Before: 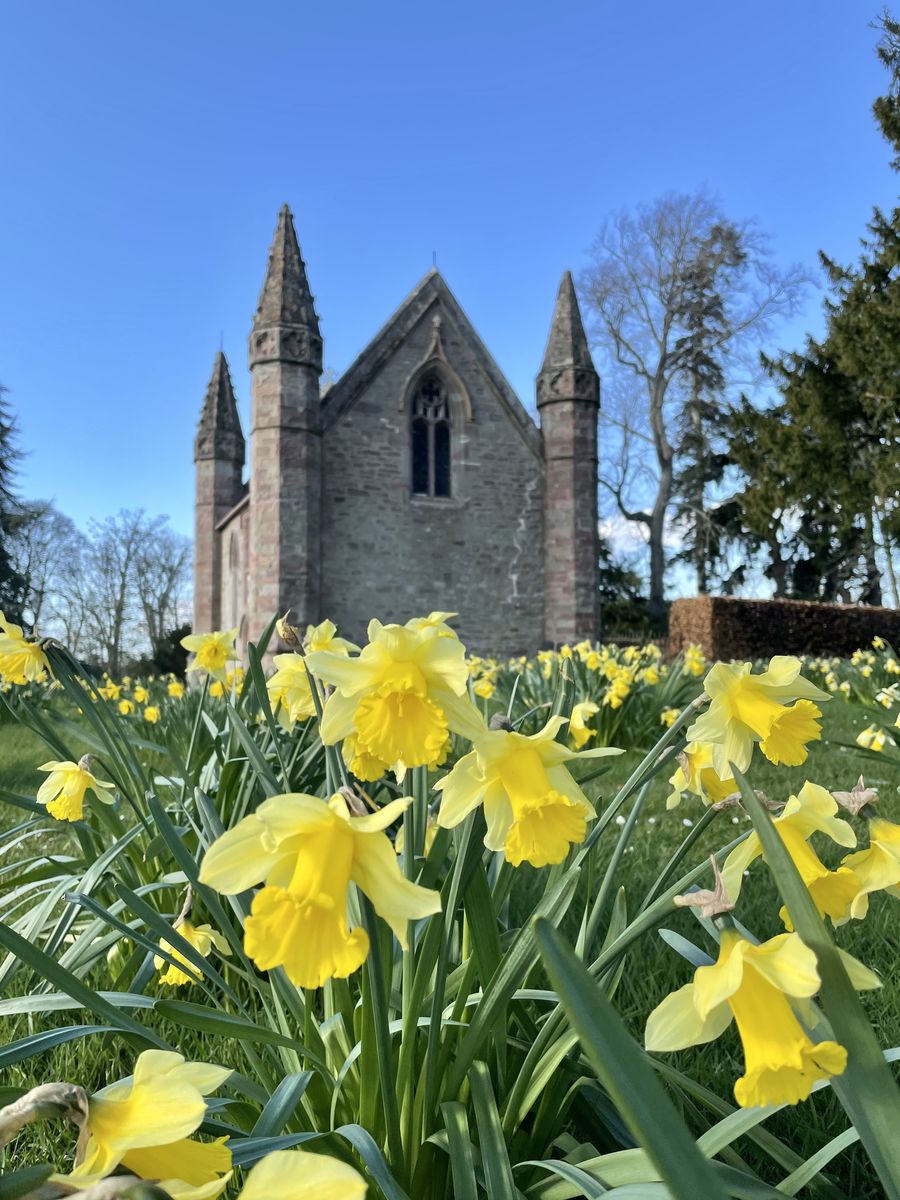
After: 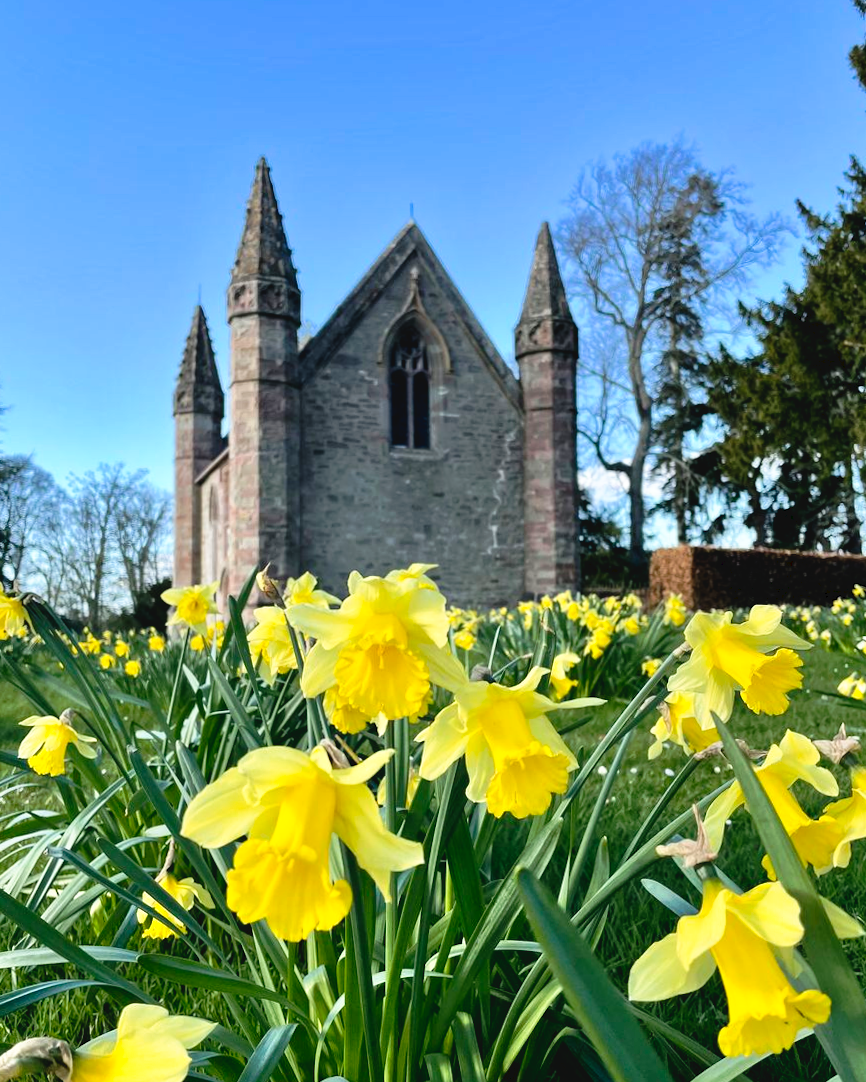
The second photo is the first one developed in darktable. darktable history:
rotate and perspective: rotation -0.45°, automatic cropping original format, crop left 0.008, crop right 0.992, crop top 0.012, crop bottom 0.988
crop: left 1.964%, top 3.251%, right 1.122%, bottom 4.933%
tone curve: curves: ch0 [(0, 0) (0.003, 0.047) (0.011, 0.047) (0.025, 0.047) (0.044, 0.049) (0.069, 0.051) (0.1, 0.062) (0.136, 0.086) (0.177, 0.125) (0.224, 0.178) (0.277, 0.246) (0.335, 0.324) (0.399, 0.407) (0.468, 0.48) (0.543, 0.57) (0.623, 0.675) (0.709, 0.772) (0.801, 0.876) (0.898, 0.963) (1, 1)], preserve colors none
